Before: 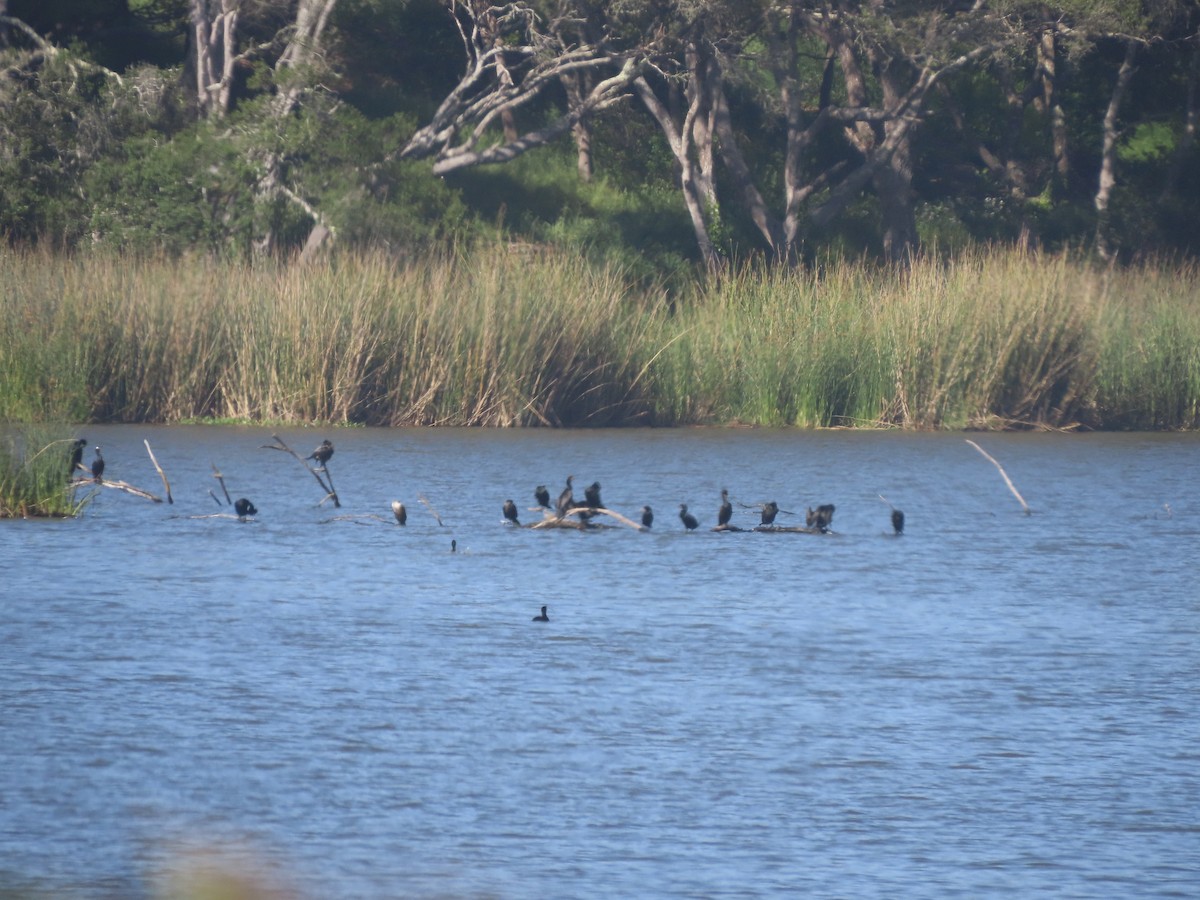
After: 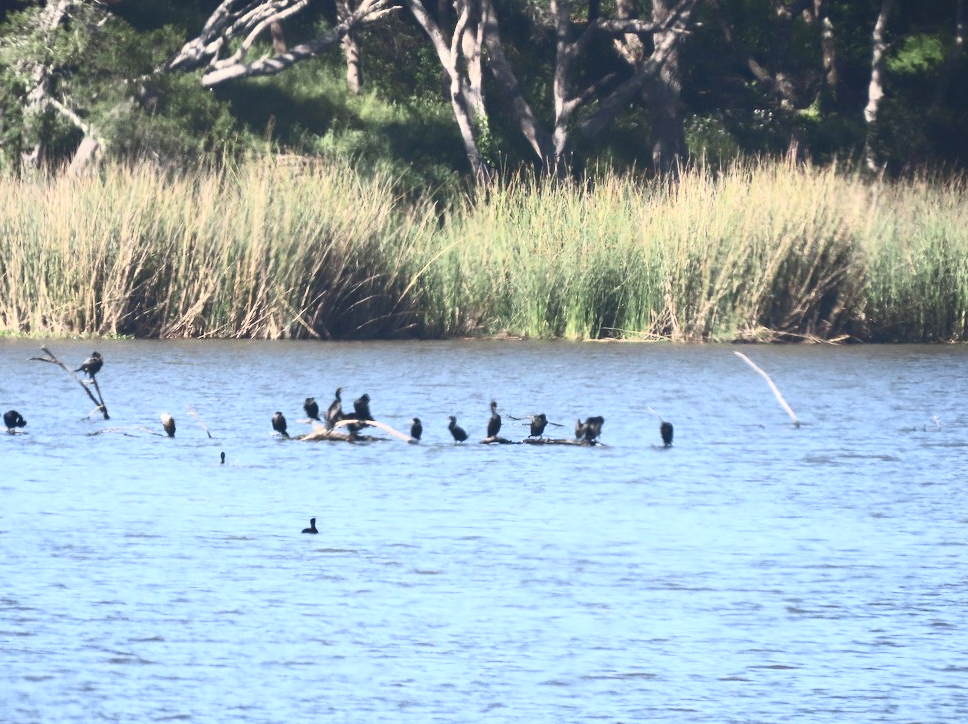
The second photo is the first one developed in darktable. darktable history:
crop: left 19.318%, top 9.806%, right 0.001%, bottom 9.73%
contrast brightness saturation: contrast 0.624, brightness 0.351, saturation 0.141
